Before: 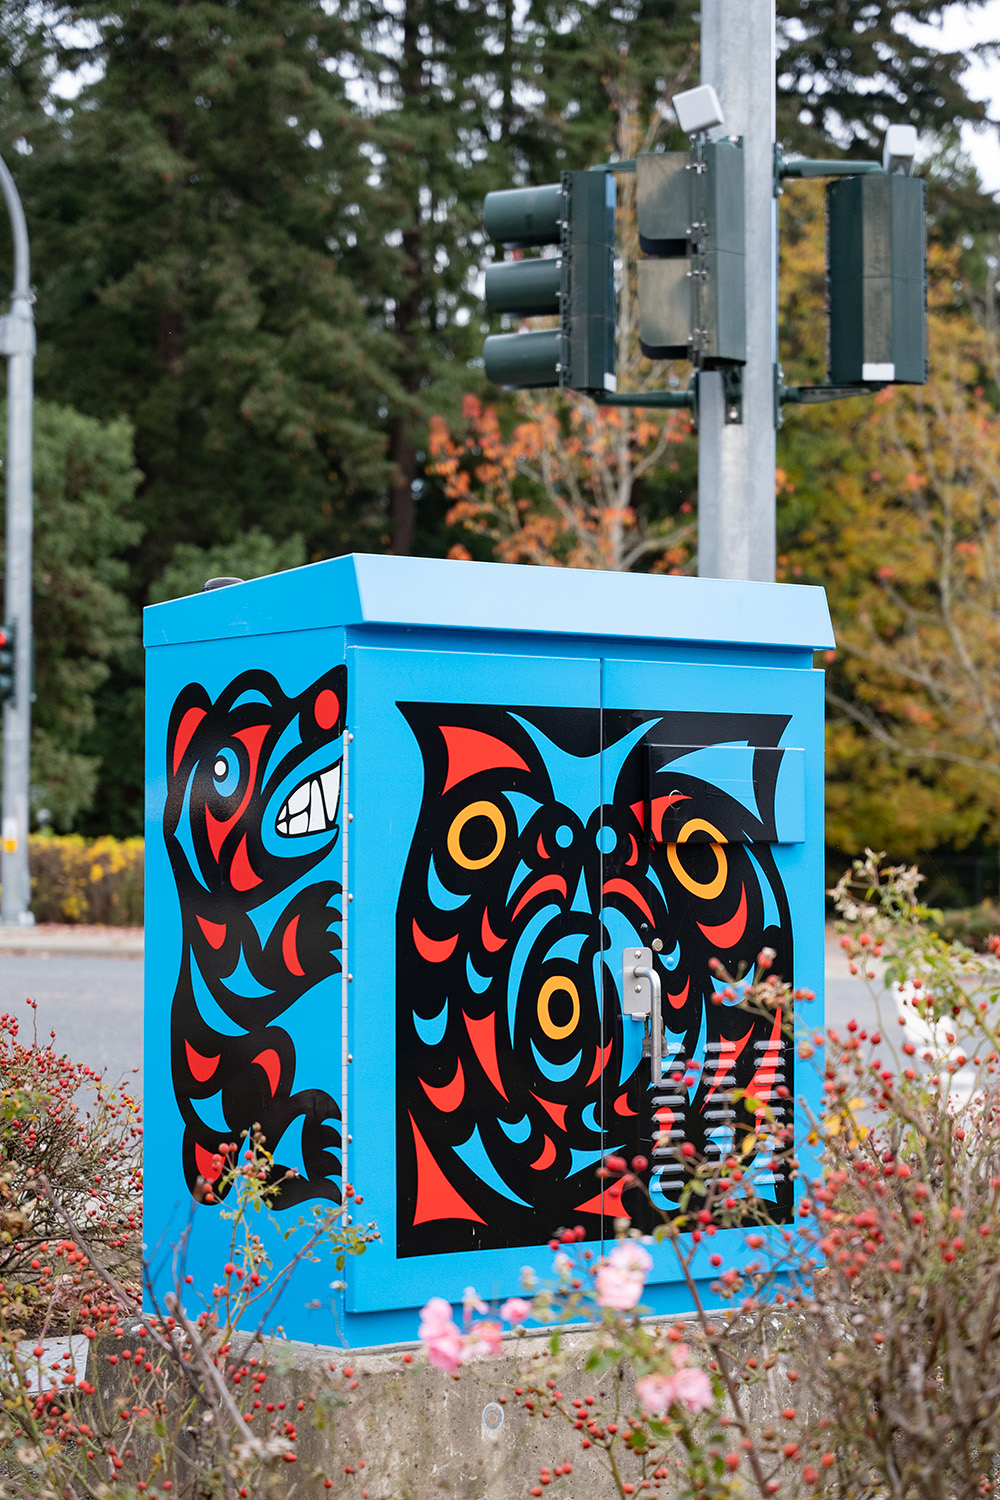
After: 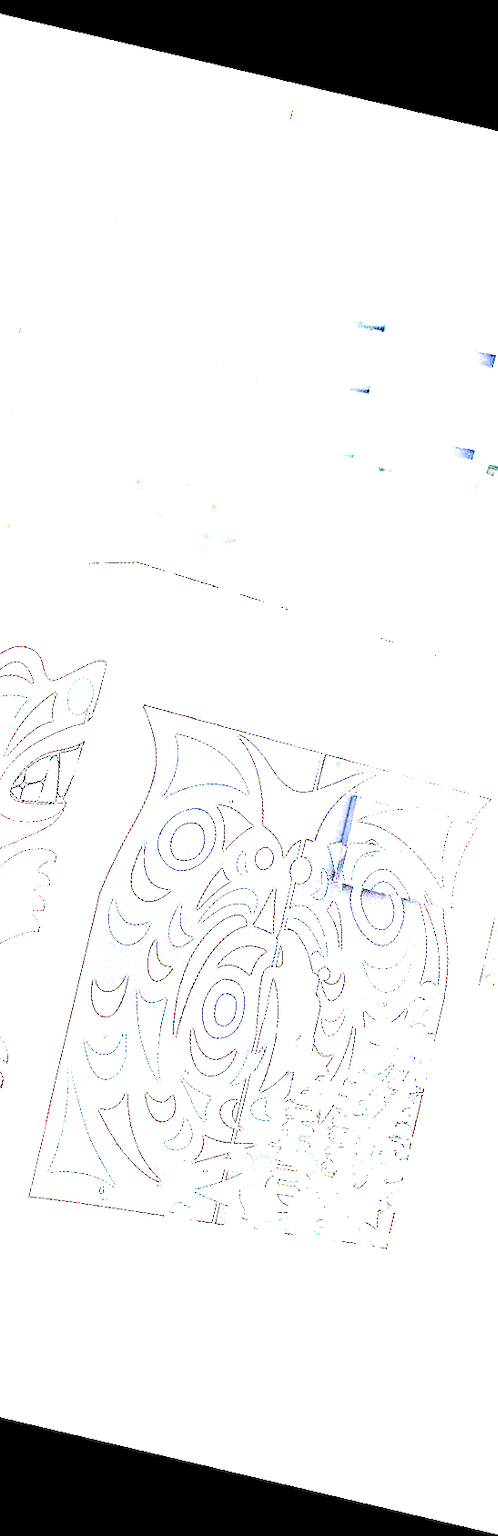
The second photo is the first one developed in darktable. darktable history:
rotate and perspective: rotation 13.27°, automatic cropping off
filmic rgb: white relative exposure 2.34 EV, hardness 6.59
white balance: red 0.976, blue 1.04
velvia: strength 15%
crop: left 31.229%, right 27.105%
exposure: exposure 8 EV, compensate highlight preservation false
